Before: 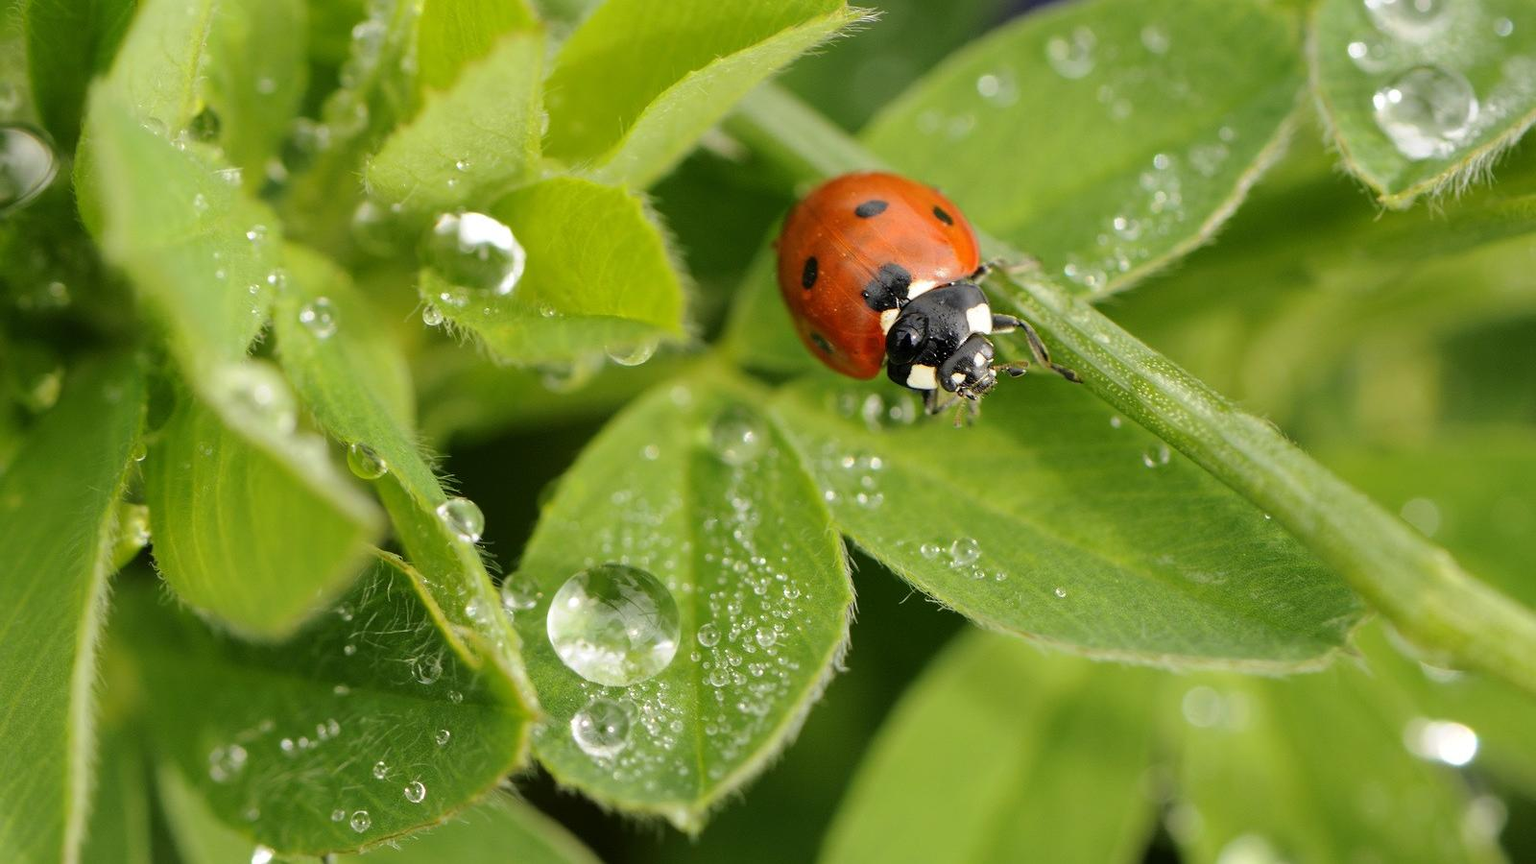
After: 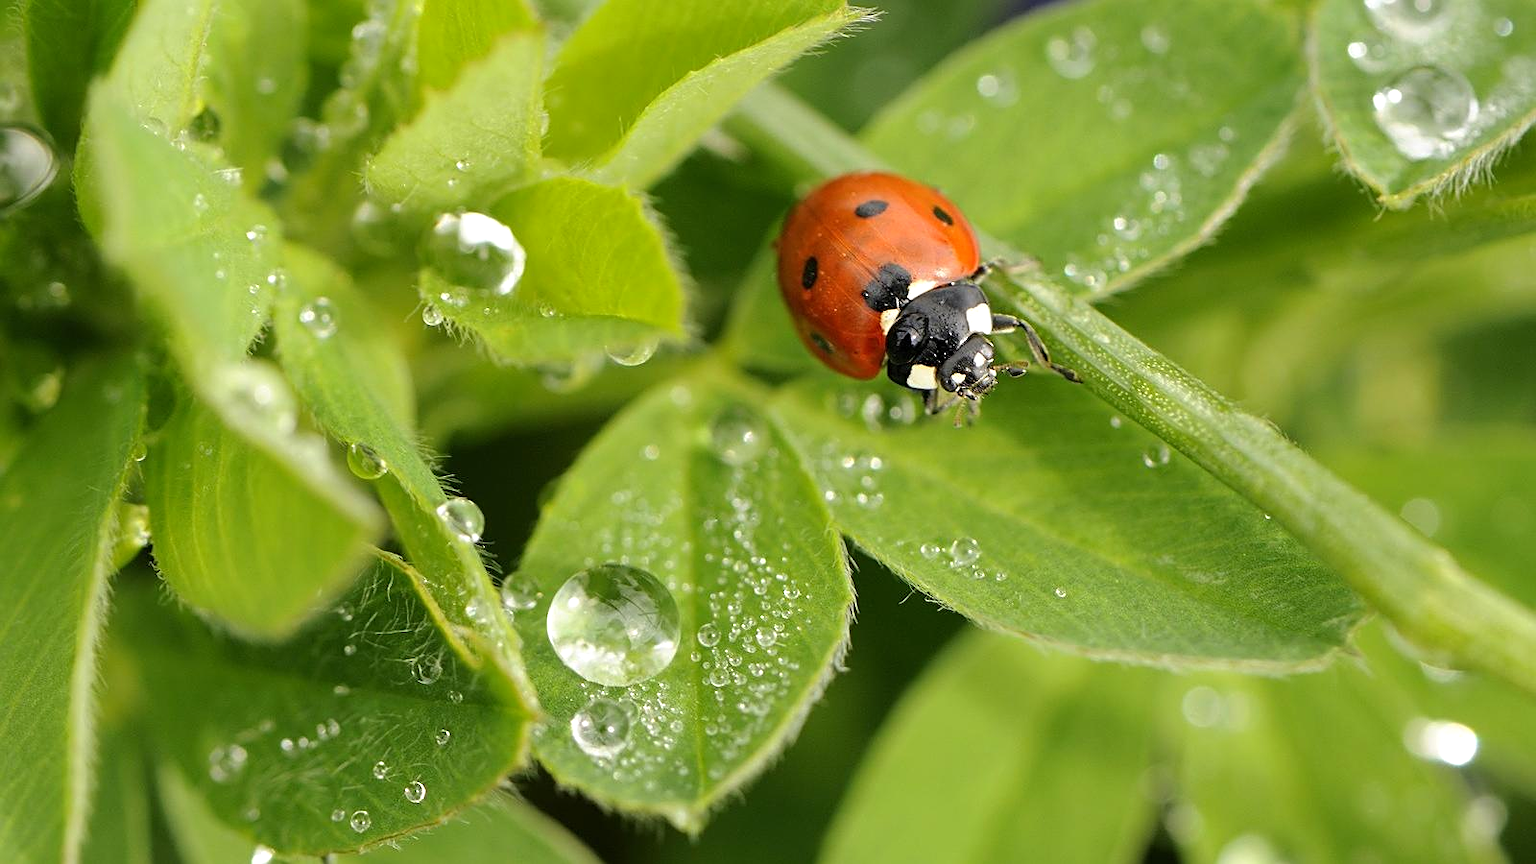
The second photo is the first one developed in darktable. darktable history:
levels: levels [0, 0.476, 0.951]
sharpen: on, module defaults
